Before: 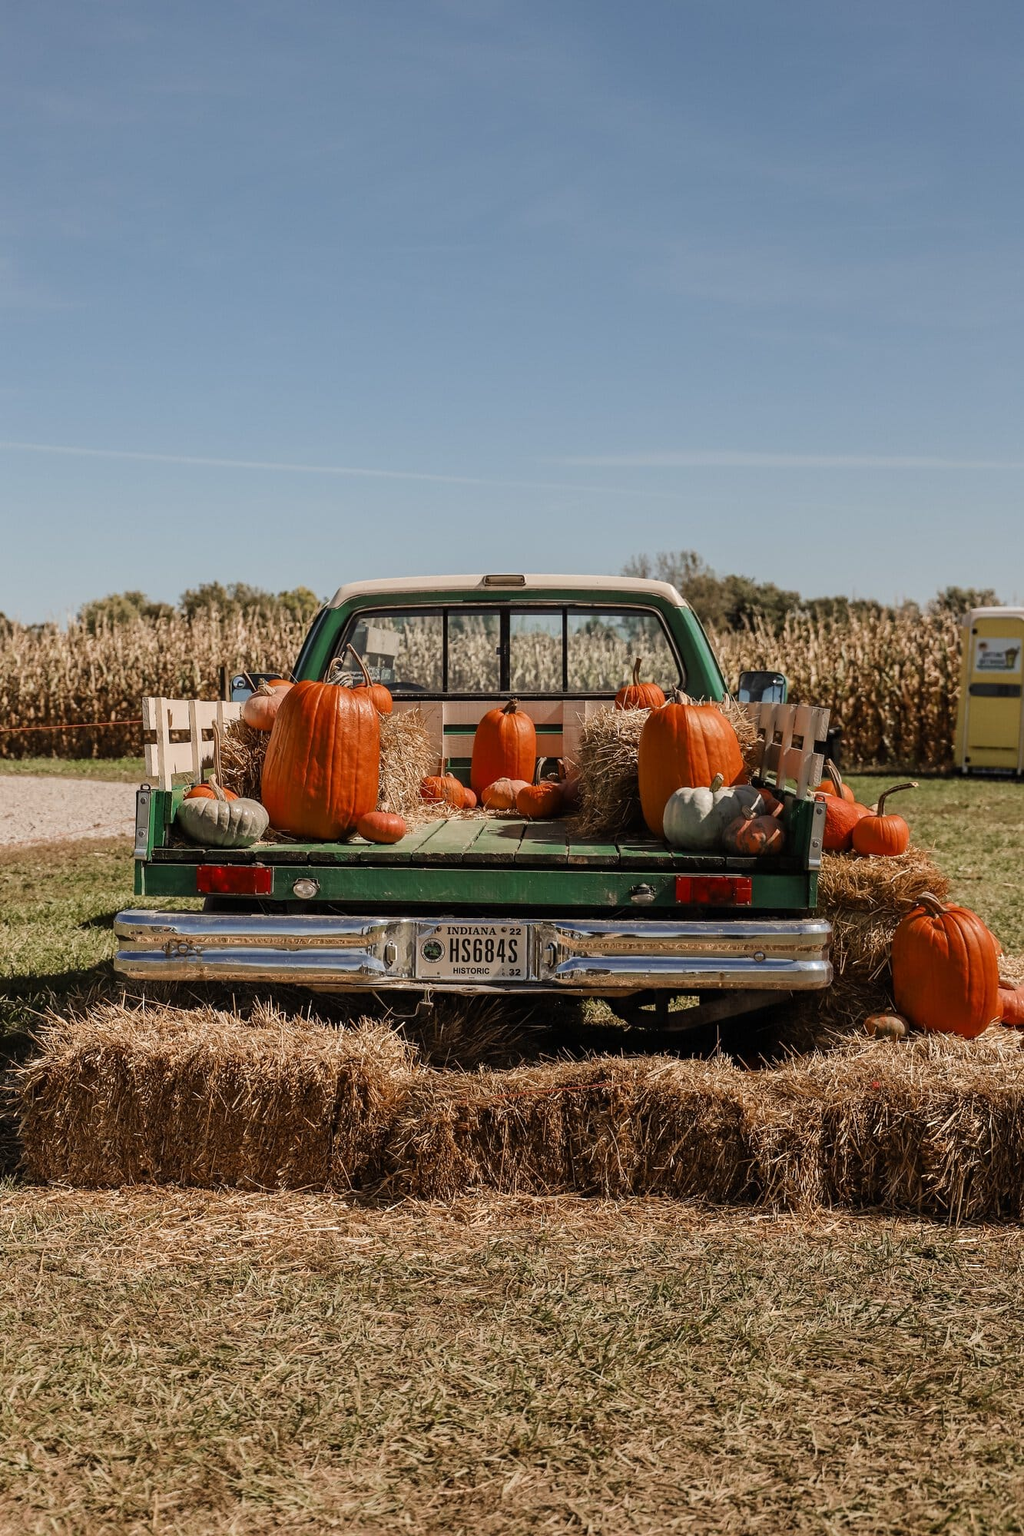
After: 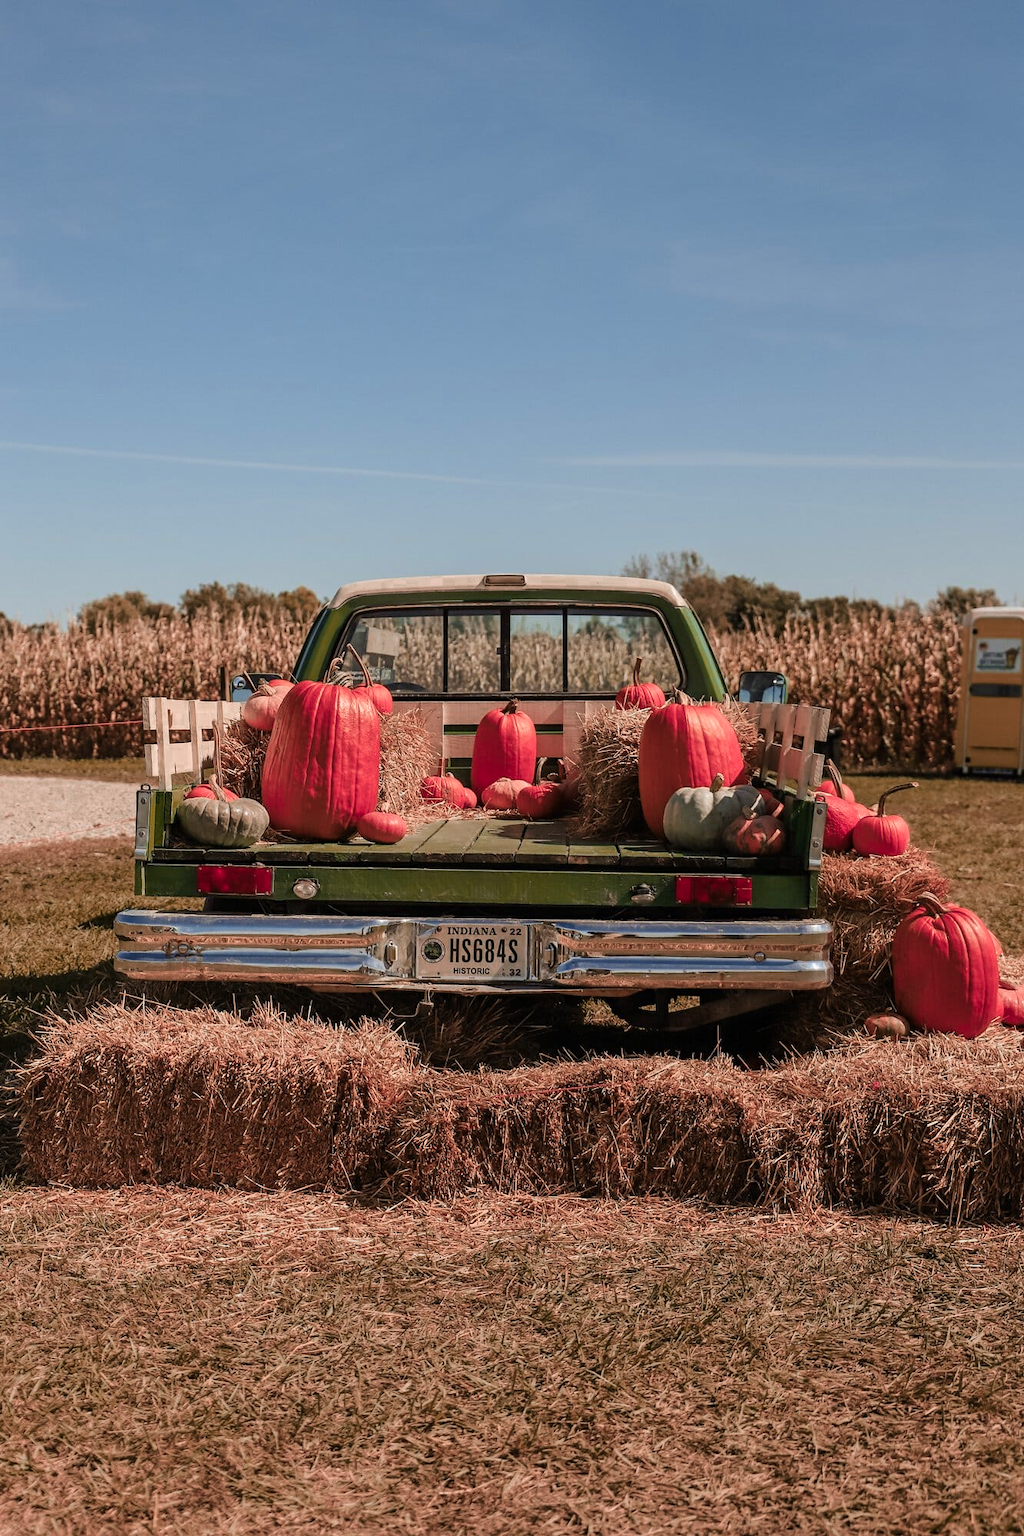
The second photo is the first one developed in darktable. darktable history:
velvia: on, module defaults
color zones: curves: ch0 [(0.006, 0.385) (0.143, 0.563) (0.243, 0.321) (0.352, 0.464) (0.516, 0.456) (0.625, 0.5) (0.75, 0.5) (0.875, 0.5)]; ch1 [(0, 0.5) (0.134, 0.504) (0.246, 0.463) (0.421, 0.515) (0.5, 0.56) (0.625, 0.5) (0.75, 0.5) (0.875, 0.5)]; ch2 [(0, 0.5) (0.131, 0.426) (0.307, 0.289) (0.38, 0.188) (0.513, 0.216) (0.625, 0.548) (0.75, 0.468) (0.838, 0.396) (0.971, 0.311)]
